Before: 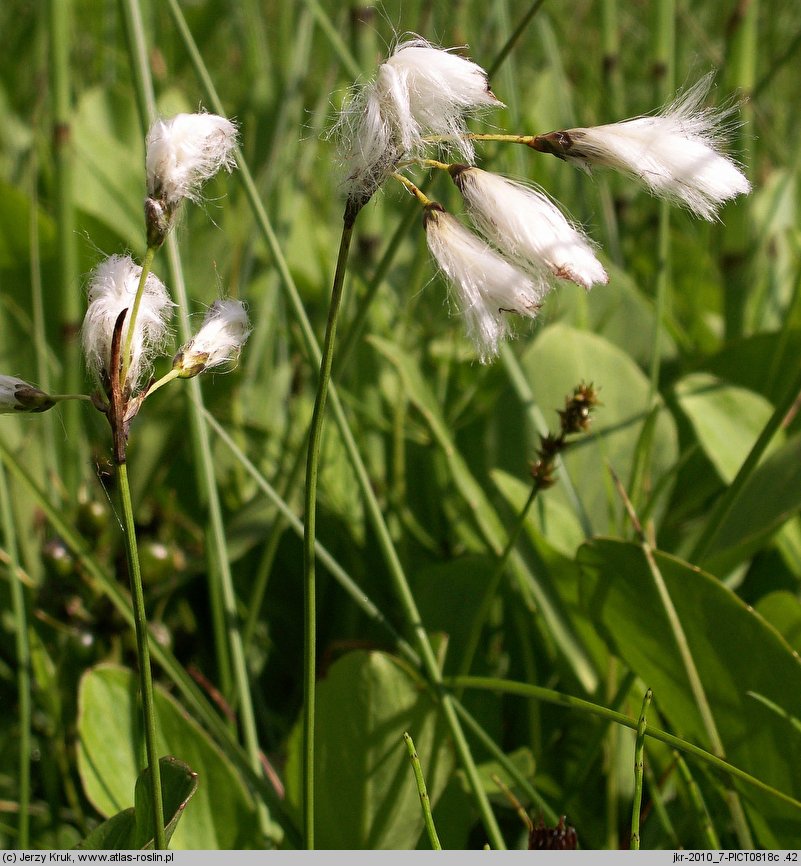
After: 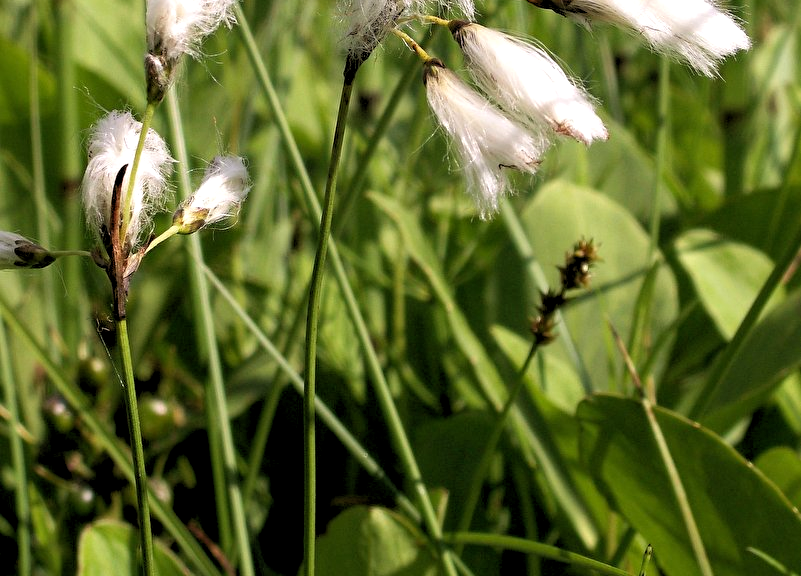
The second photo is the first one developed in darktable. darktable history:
crop: top 16.727%, bottom 16.727%
rgb levels: levels [[0.01, 0.419, 0.839], [0, 0.5, 1], [0, 0.5, 1]]
